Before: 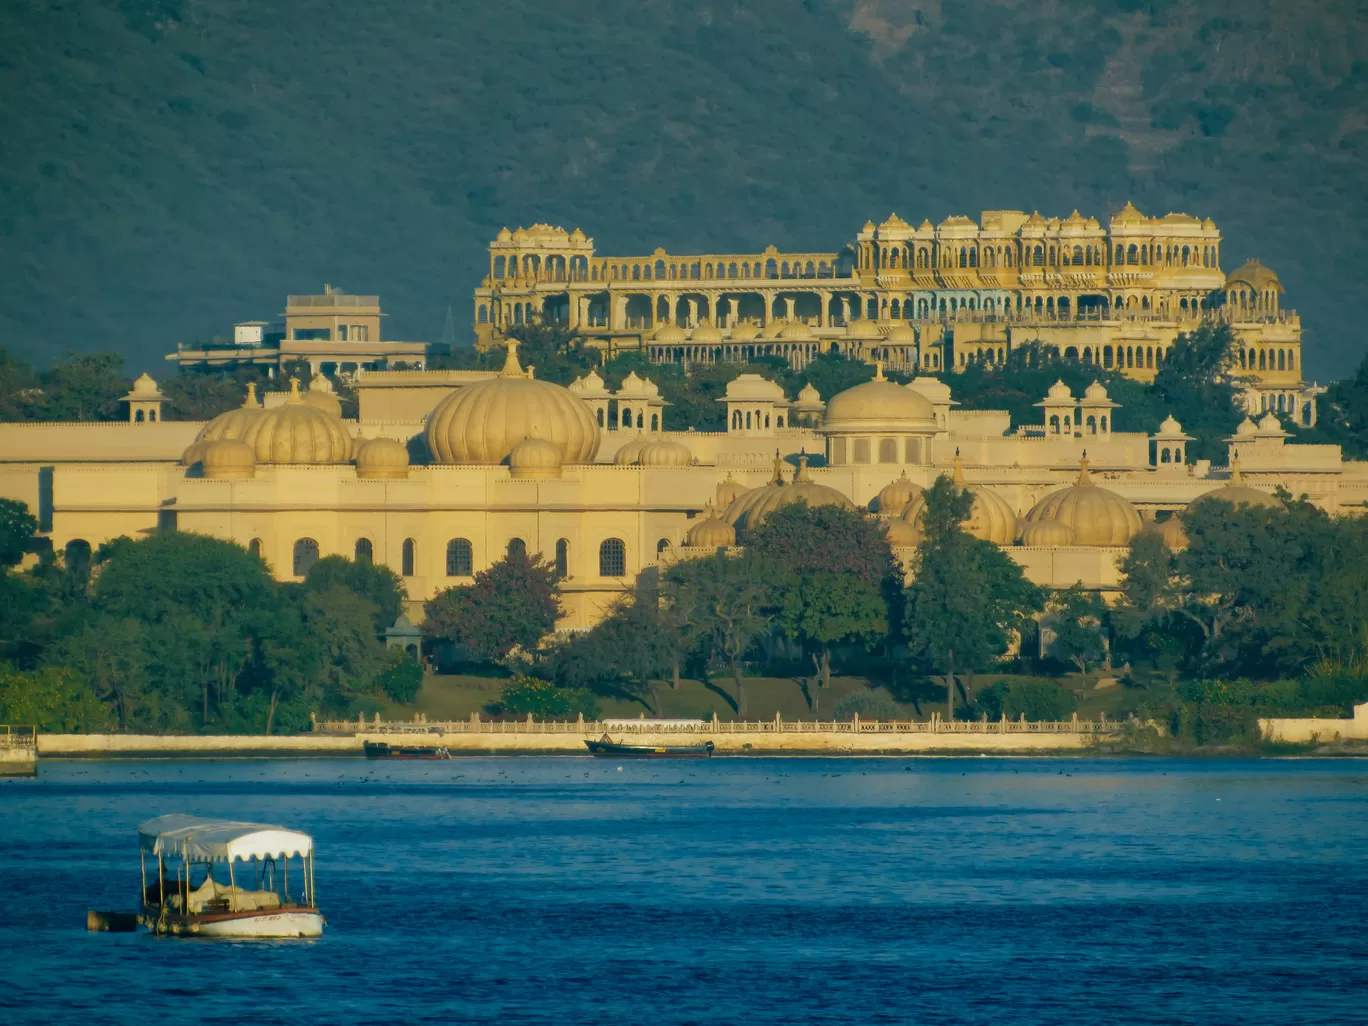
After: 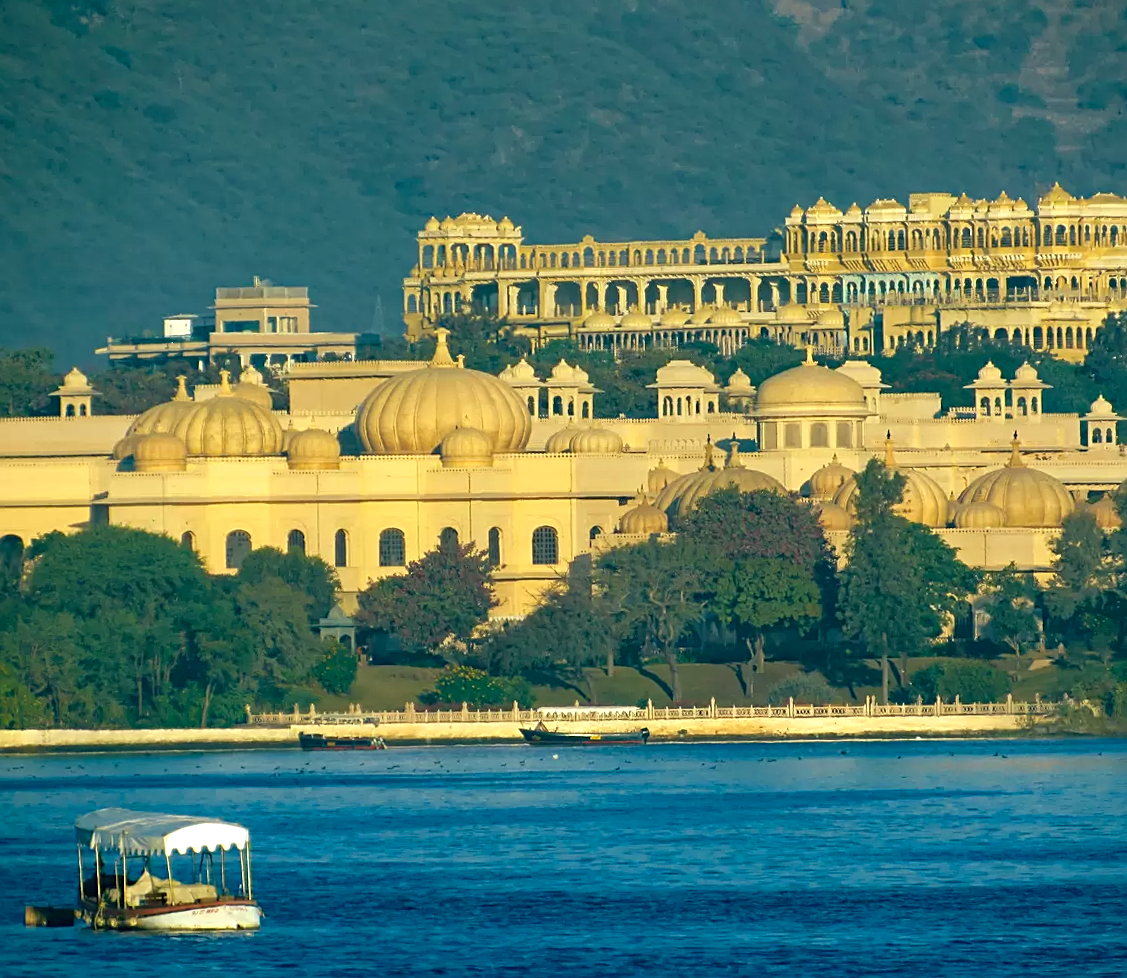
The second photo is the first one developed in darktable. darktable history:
haze removal: compatibility mode true
base curve: curves: ch0 [(0, 0) (0.303, 0.277) (1, 1)]
sharpen: on, module defaults
exposure: black level correction 0, exposure 0.704 EV, compensate highlight preservation false
color correction: highlights a* -2.54, highlights b* 2.47
crop and rotate: angle 0.803°, left 4.182%, top 0.426%, right 11.856%, bottom 2.46%
